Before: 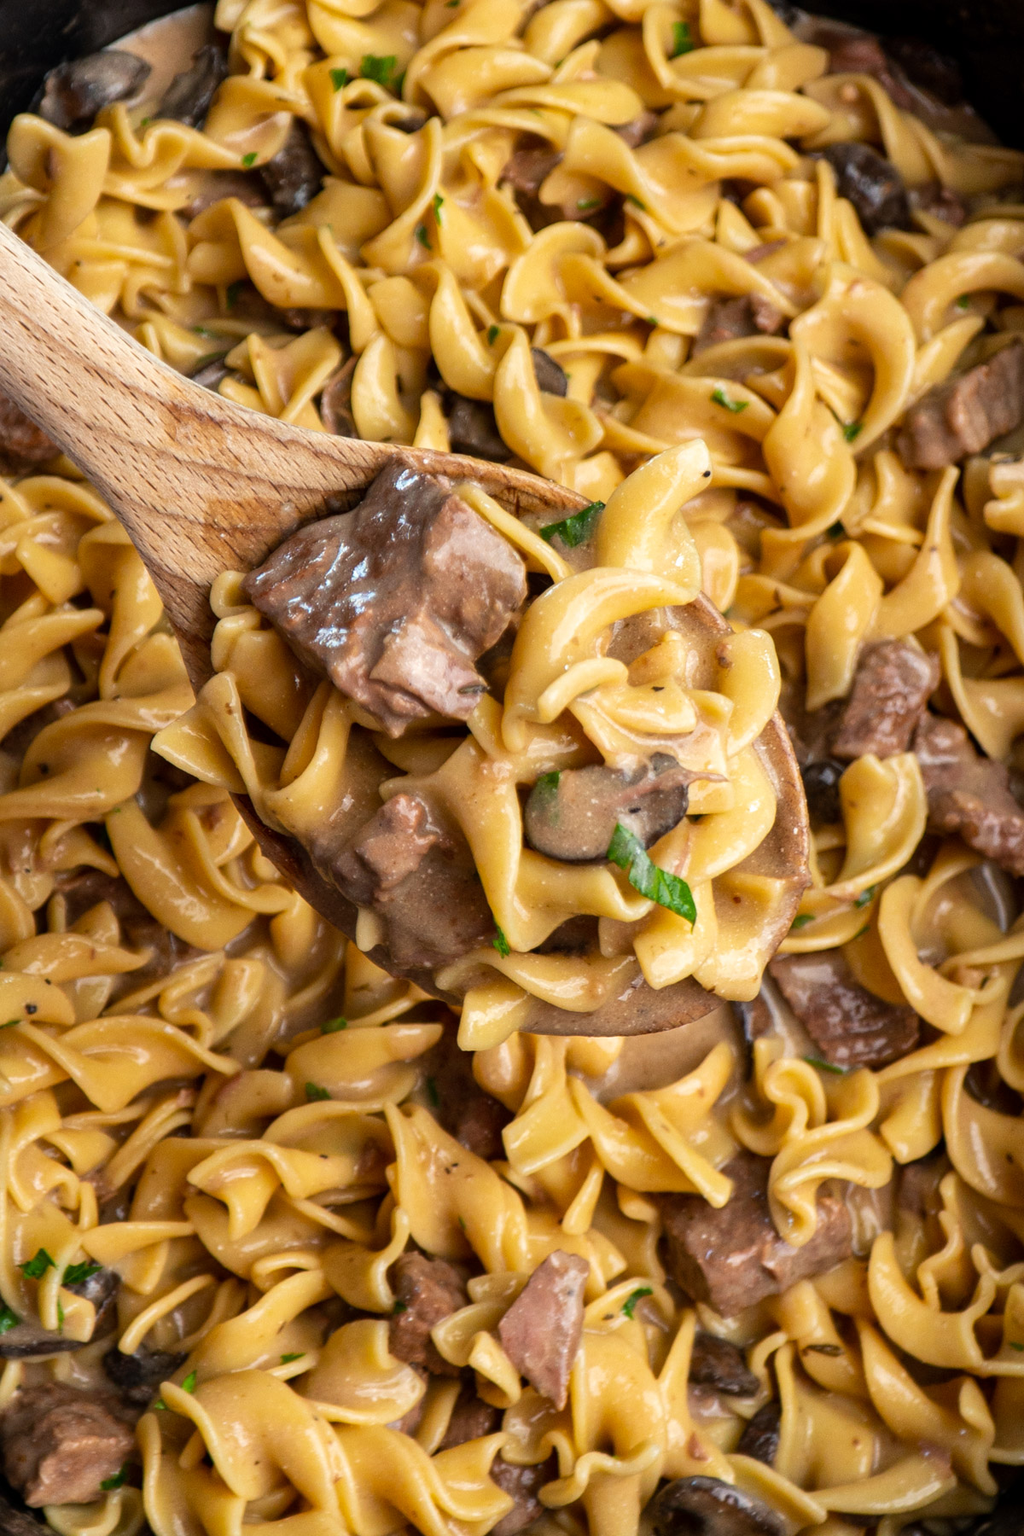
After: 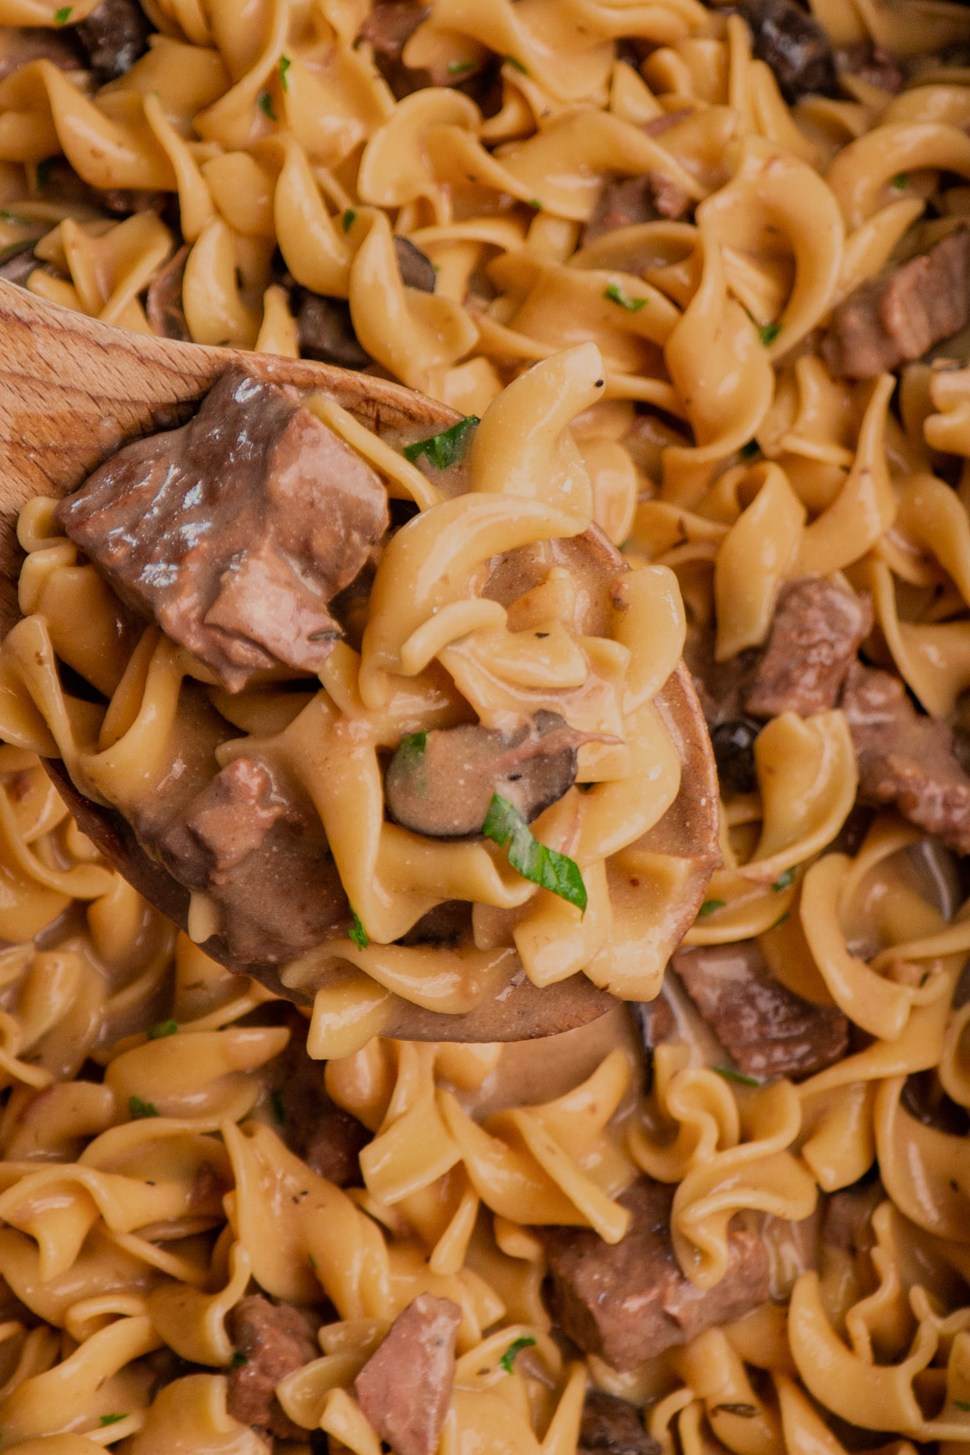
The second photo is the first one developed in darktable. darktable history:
white balance: red 1.127, blue 0.943
filmic rgb: black relative exposure -13 EV, threshold 3 EV, target white luminance 85%, hardness 6.3, latitude 42.11%, contrast 0.858, shadows ↔ highlights balance 8.63%, color science v4 (2020), enable highlight reconstruction true
exposure: exposure -0.36 EV, compensate highlight preservation false
crop: left 19.159%, top 9.58%, bottom 9.58%
